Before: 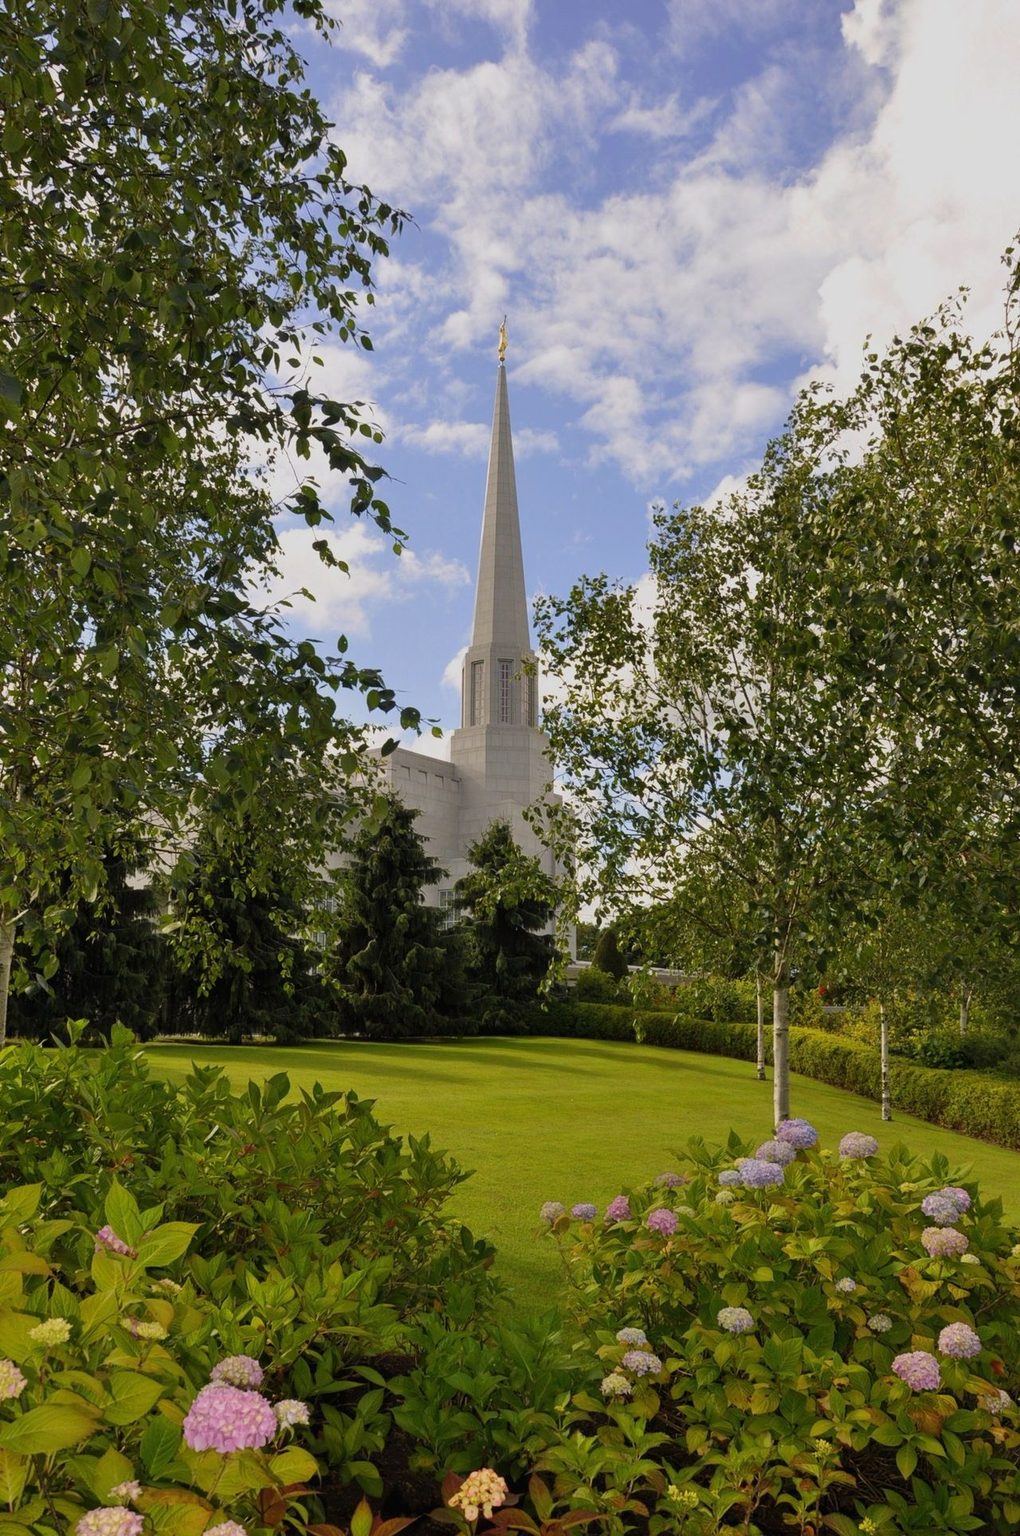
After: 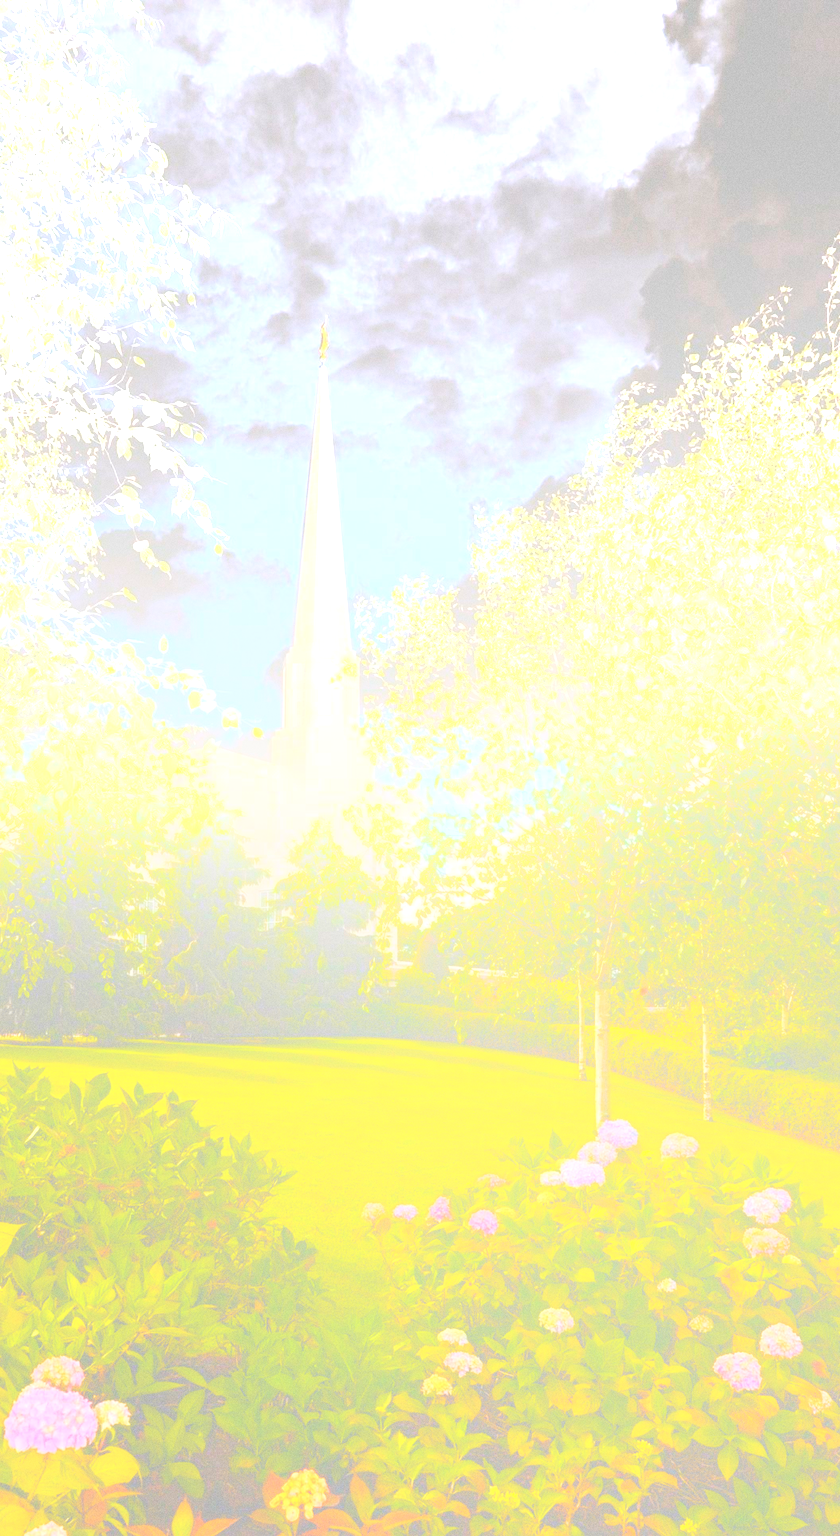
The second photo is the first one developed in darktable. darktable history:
contrast brightness saturation: contrast 0.1, saturation -0.36
bloom: size 70%, threshold 25%, strength 70%
crop: left 17.582%, bottom 0.031%
color balance rgb: linear chroma grading › shadows 10%, linear chroma grading › highlights 10%, linear chroma grading › global chroma 15%, linear chroma grading › mid-tones 15%, perceptual saturation grading › global saturation 40%, perceptual saturation grading › highlights -25%, perceptual saturation grading › mid-tones 35%, perceptual saturation grading › shadows 35%, perceptual brilliance grading › global brilliance 11.29%, global vibrance 11.29%
grain: coarseness 0.09 ISO
exposure: exposure 1 EV, compensate highlight preservation false
